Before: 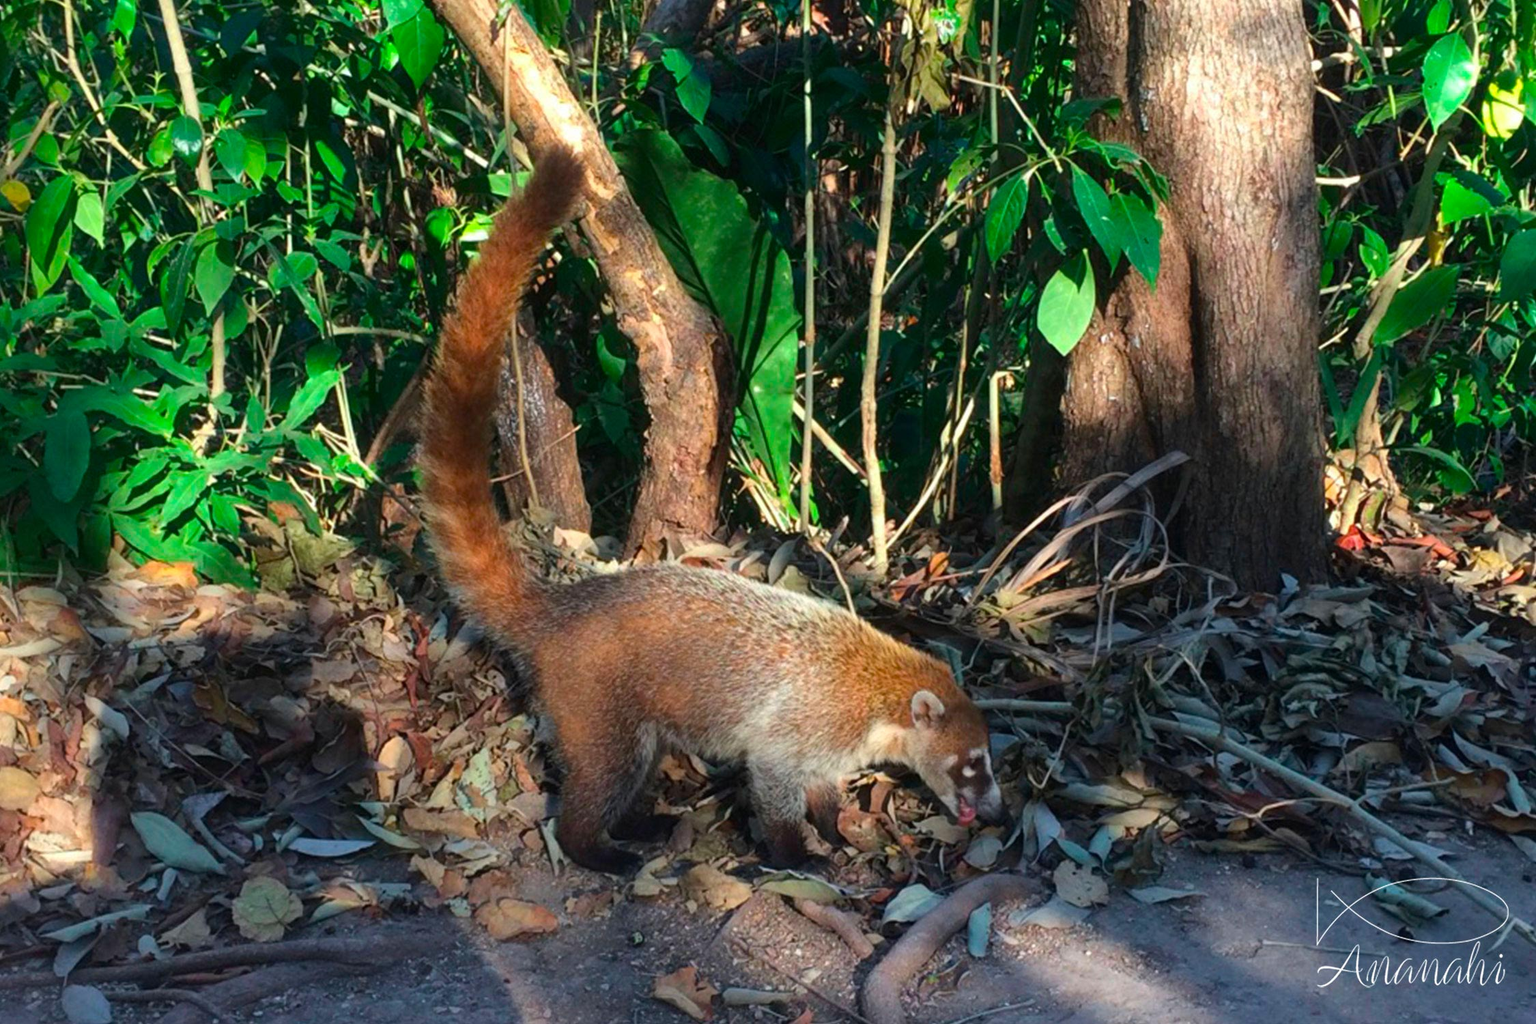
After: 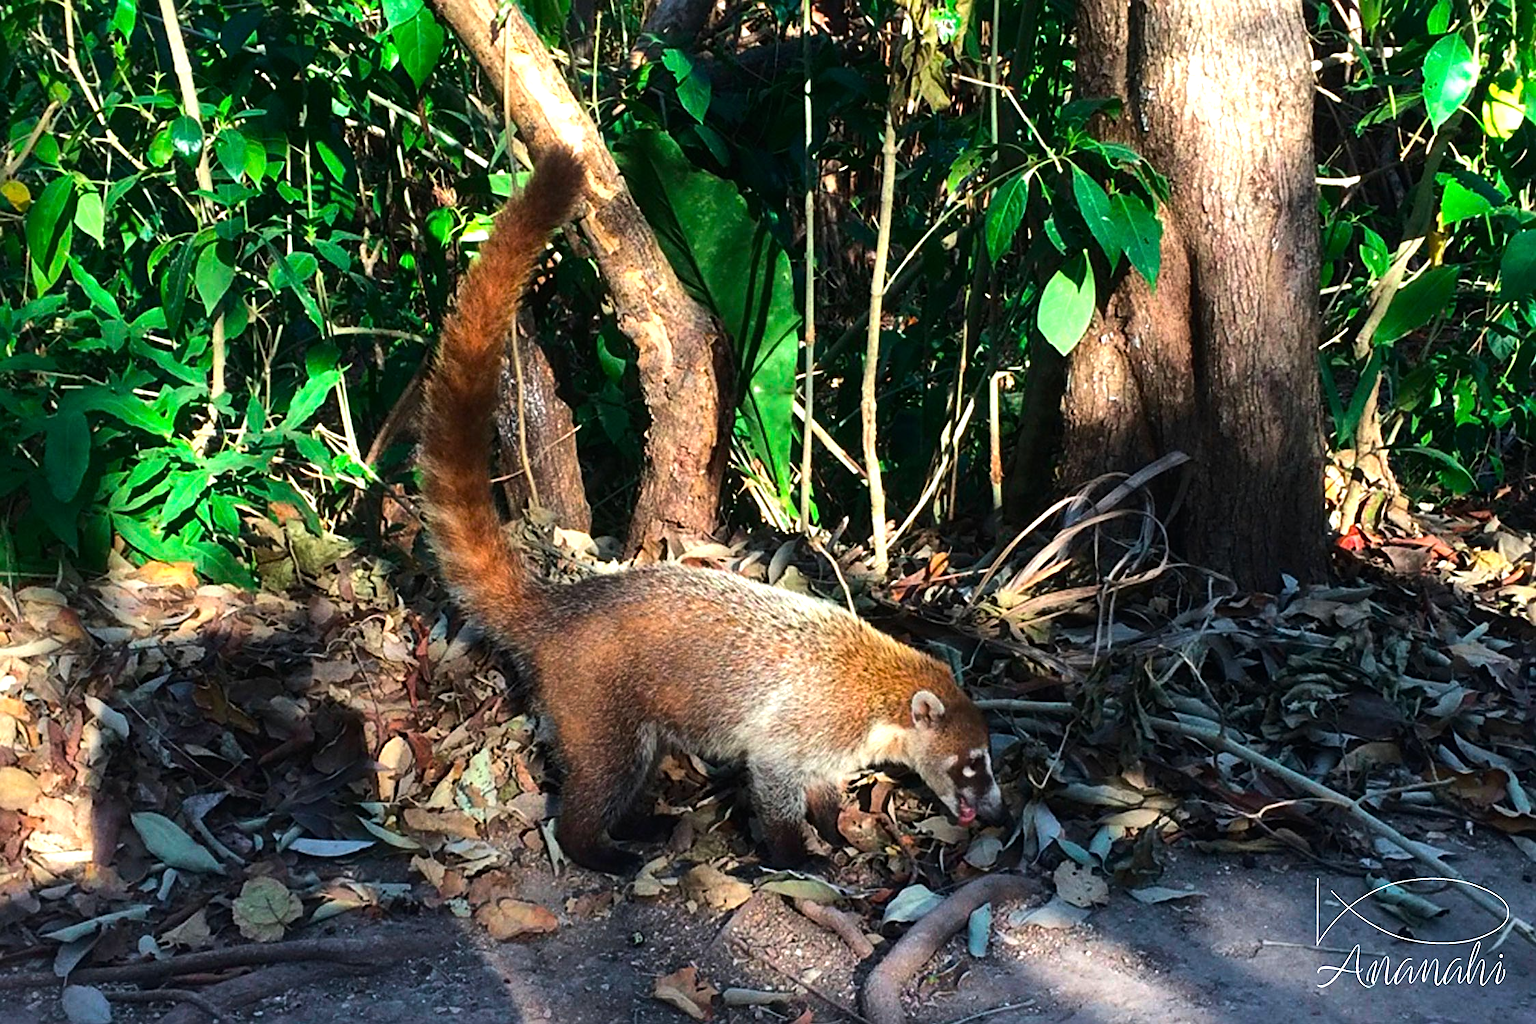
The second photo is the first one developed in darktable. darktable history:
sharpen: on, module defaults
tone equalizer: -8 EV -0.73 EV, -7 EV -0.703 EV, -6 EV -0.612 EV, -5 EV -0.404 EV, -3 EV 0.386 EV, -2 EV 0.6 EV, -1 EV 0.696 EV, +0 EV 0.748 EV, edges refinement/feathering 500, mask exposure compensation -1.57 EV, preserve details no
